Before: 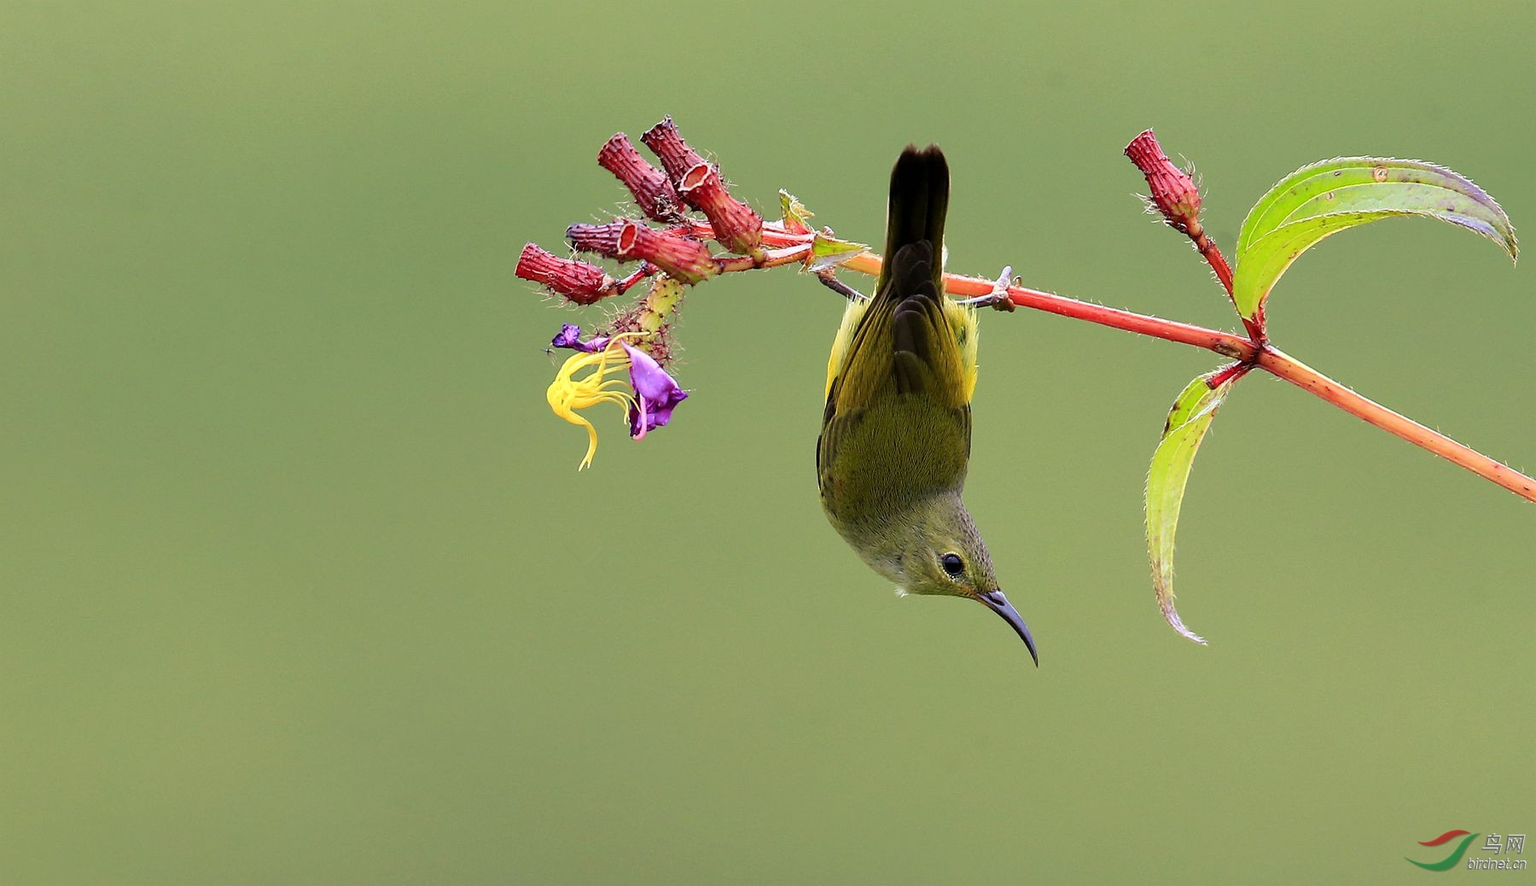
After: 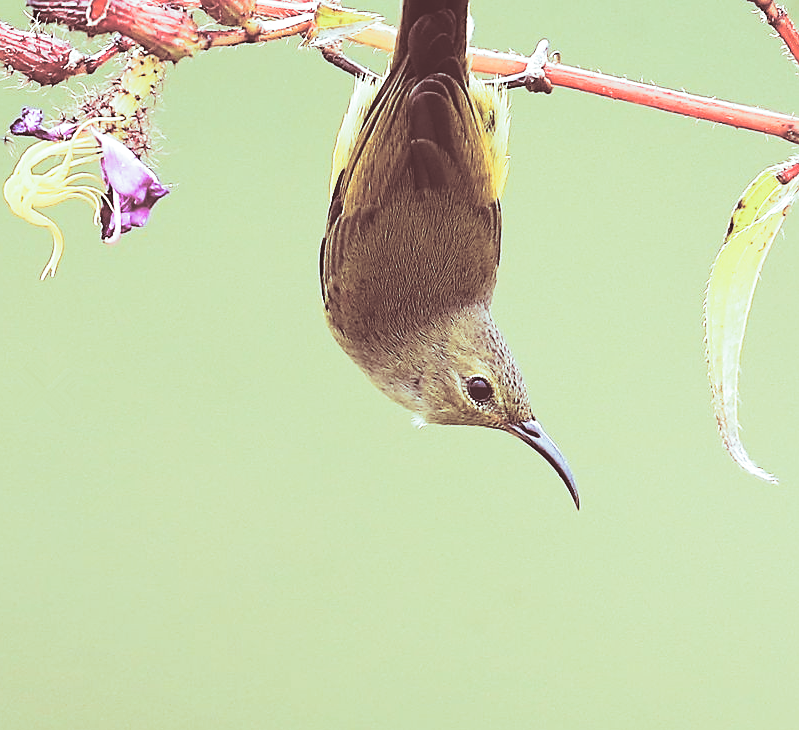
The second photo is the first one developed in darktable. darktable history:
exposure: black level correction -0.041, exposure 0.064 EV, compensate highlight preservation false
crop: left 35.432%, top 26.233%, right 20.145%, bottom 3.432%
split-toning: shadows › saturation 0.3, highlights › hue 180°, highlights › saturation 0.3, compress 0%
sharpen: on, module defaults
local contrast: mode bilateral grid, contrast 100, coarseness 100, detail 91%, midtone range 0.2
tone equalizer: -8 EV -0.417 EV, -7 EV -0.389 EV, -6 EV -0.333 EV, -5 EV -0.222 EV, -3 EV 0.222 EV, -2 EV 0.333 EV, -1 EV 0.389 EV, +0 EV 0.417 EV, edges refinement/feathering 500, mask exposure compensation -1.57 EV, preserve details no
base curve: curves: ch0 [(0, 0) (0.028, 0.03) (0.121, 0.232) (0.46, 0.748) (0.859, 0.968) (1, 1)], preserve colors none
